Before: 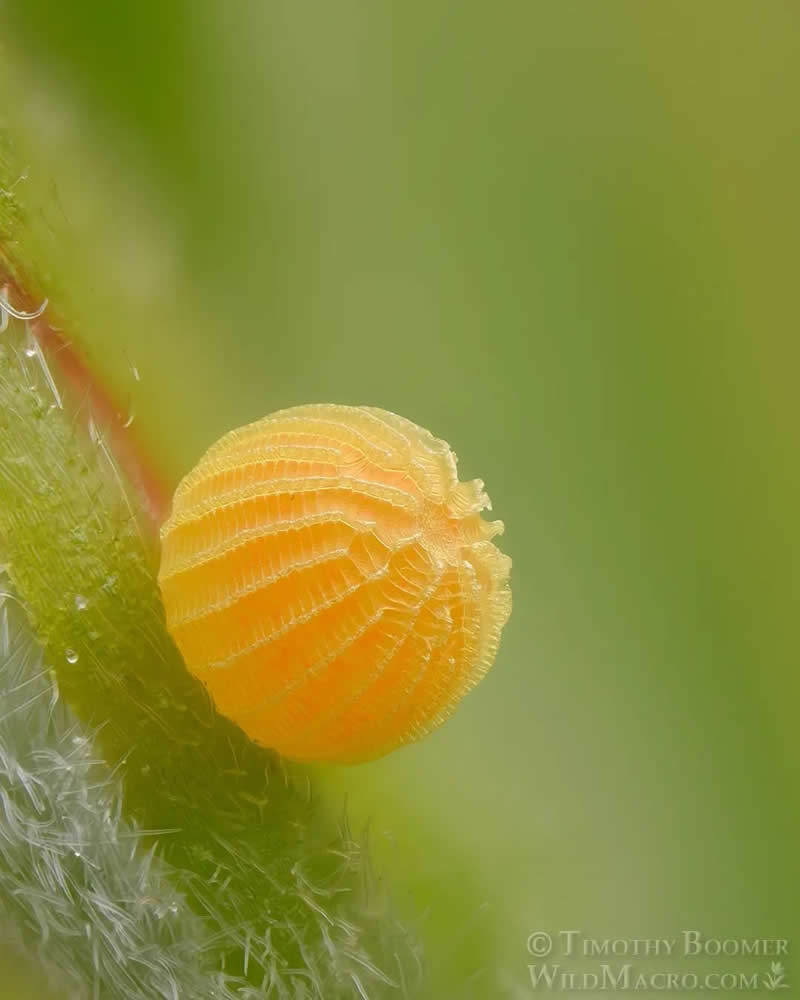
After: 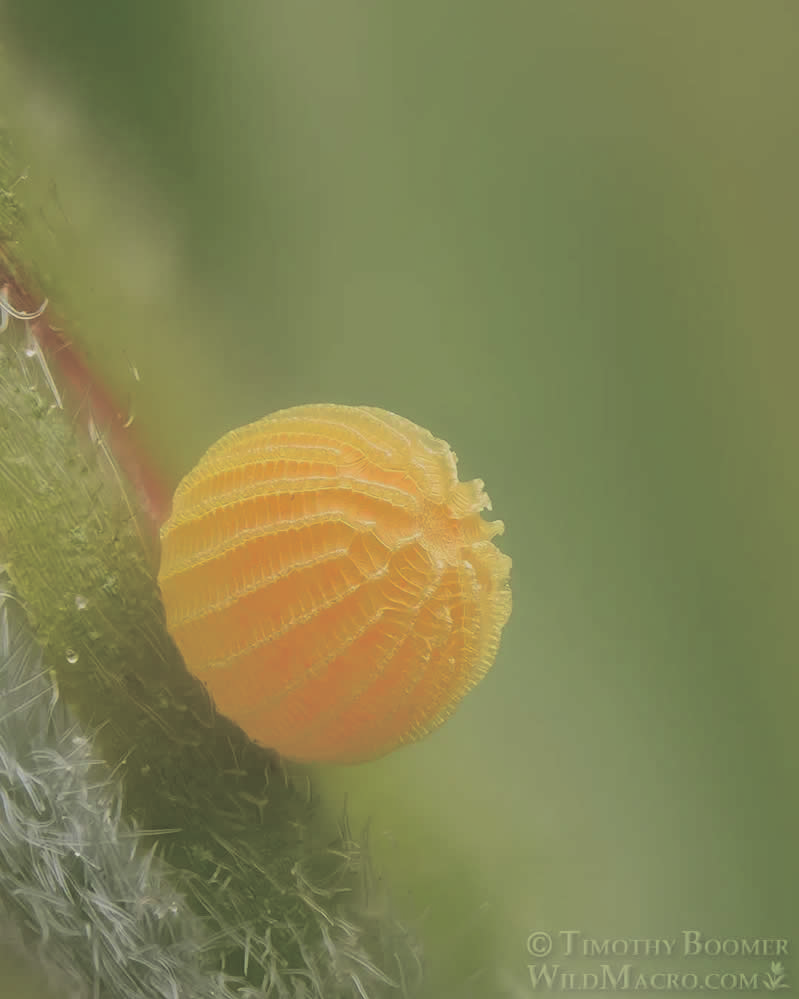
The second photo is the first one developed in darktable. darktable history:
filmic rgb: black relative exposure -7.65 EV, white relative exposure 4.56 EV, hardness 3.61, color science v6 (2022)
exposure: compensate highlight preservation false
tone equalizer: on, module defaults
split-toning: shadows › hue 43.2°, shadows › saturation 0, highlights › hue 50.4°, highlights › saturation 1
